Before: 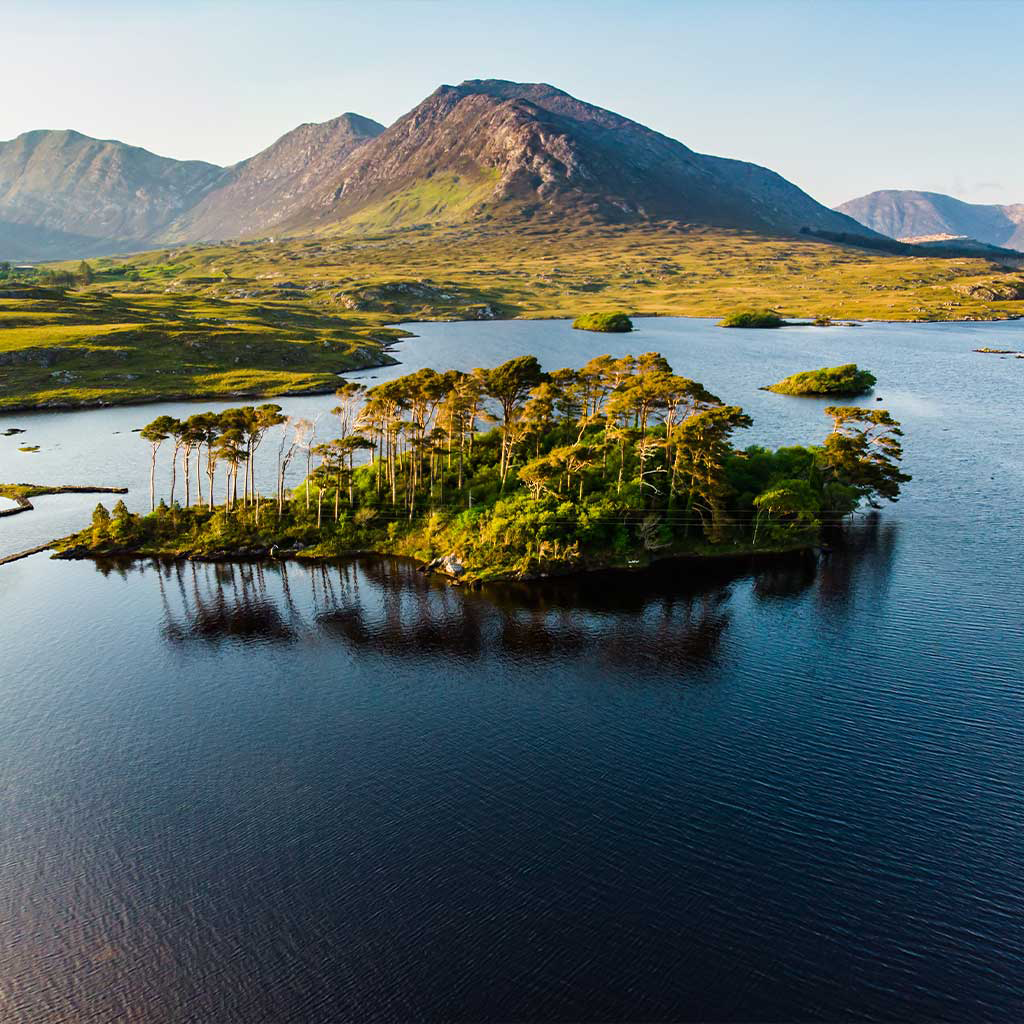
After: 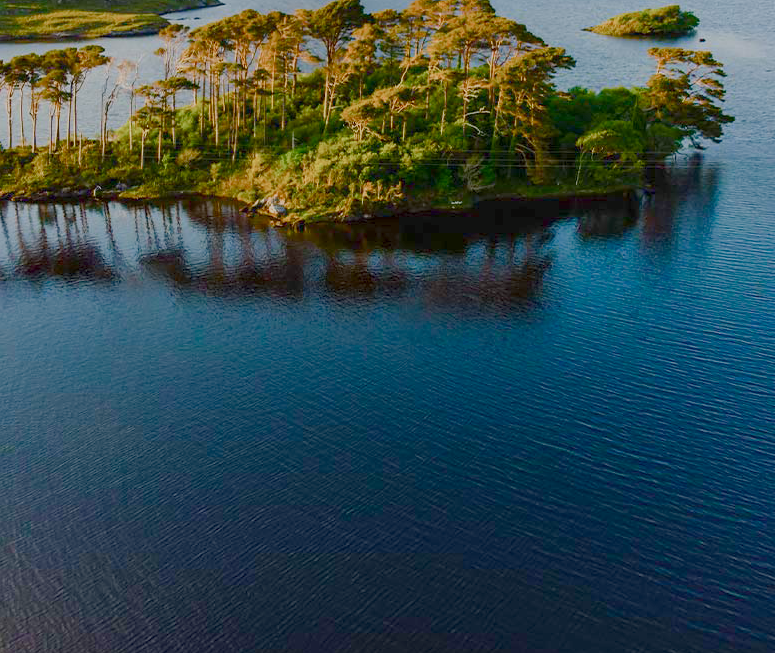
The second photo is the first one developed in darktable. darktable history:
color balance rgb: shadows lift › chroma 1%, shadows lift › hue 113°, highlights gain › chroma 0.2%, highlights gain › hue 333°, perceptual saturation grading › global saturation 20%, perceptual saturation grading › highlights -50%, perceptual saturation grading › shadows 25%, contrast -30%
crop and rotate: left 17.299%, top 35.115%, right 7.015%, bottom 1.024%
